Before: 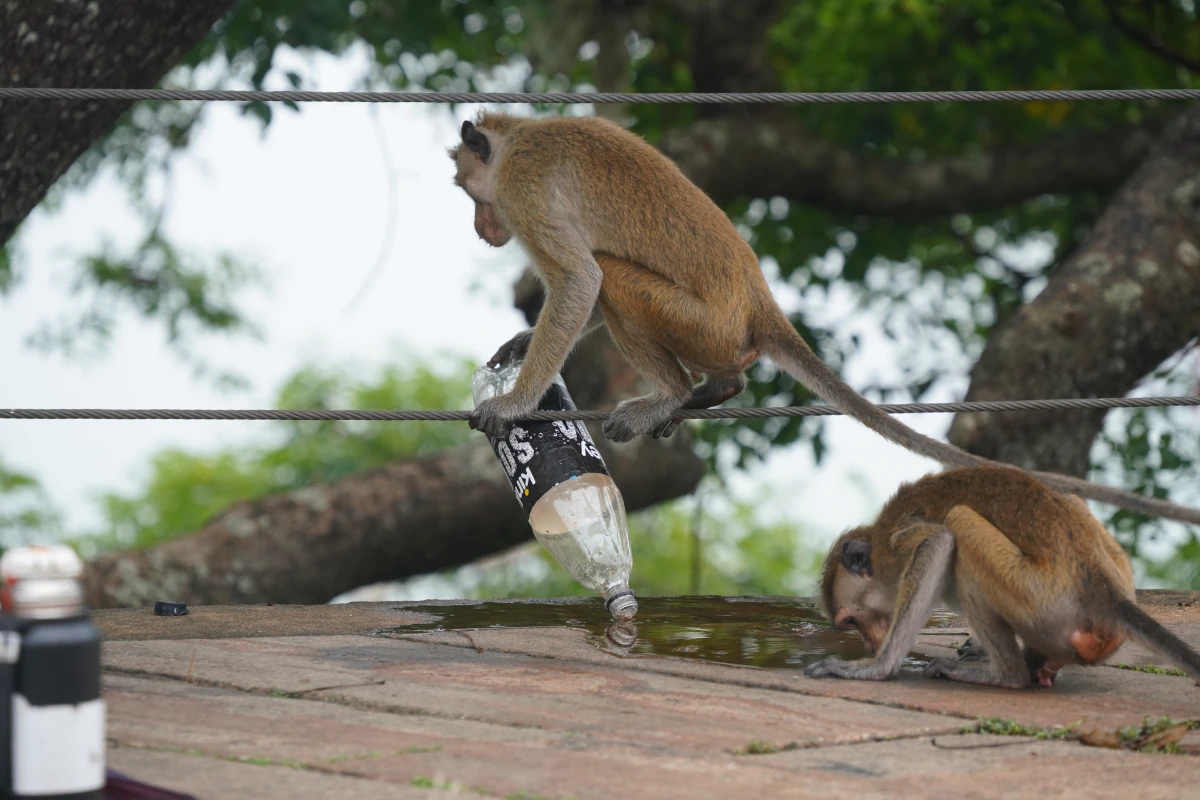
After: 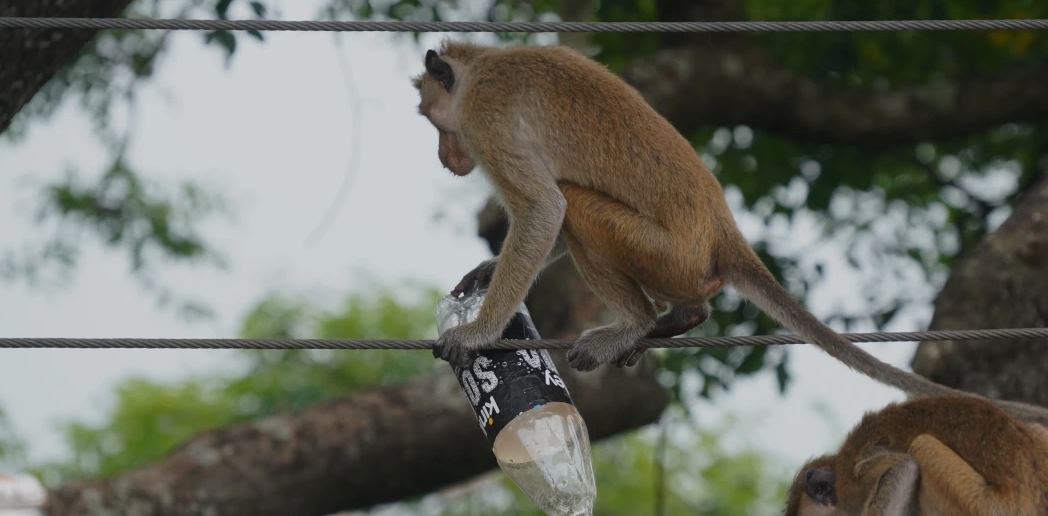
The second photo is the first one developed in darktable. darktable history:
crop: left 3.015%, top 8.969%, right 9.647%, bottom 26.457%
exposure: exposure -0.582 EV, compensate highlight preservation false
